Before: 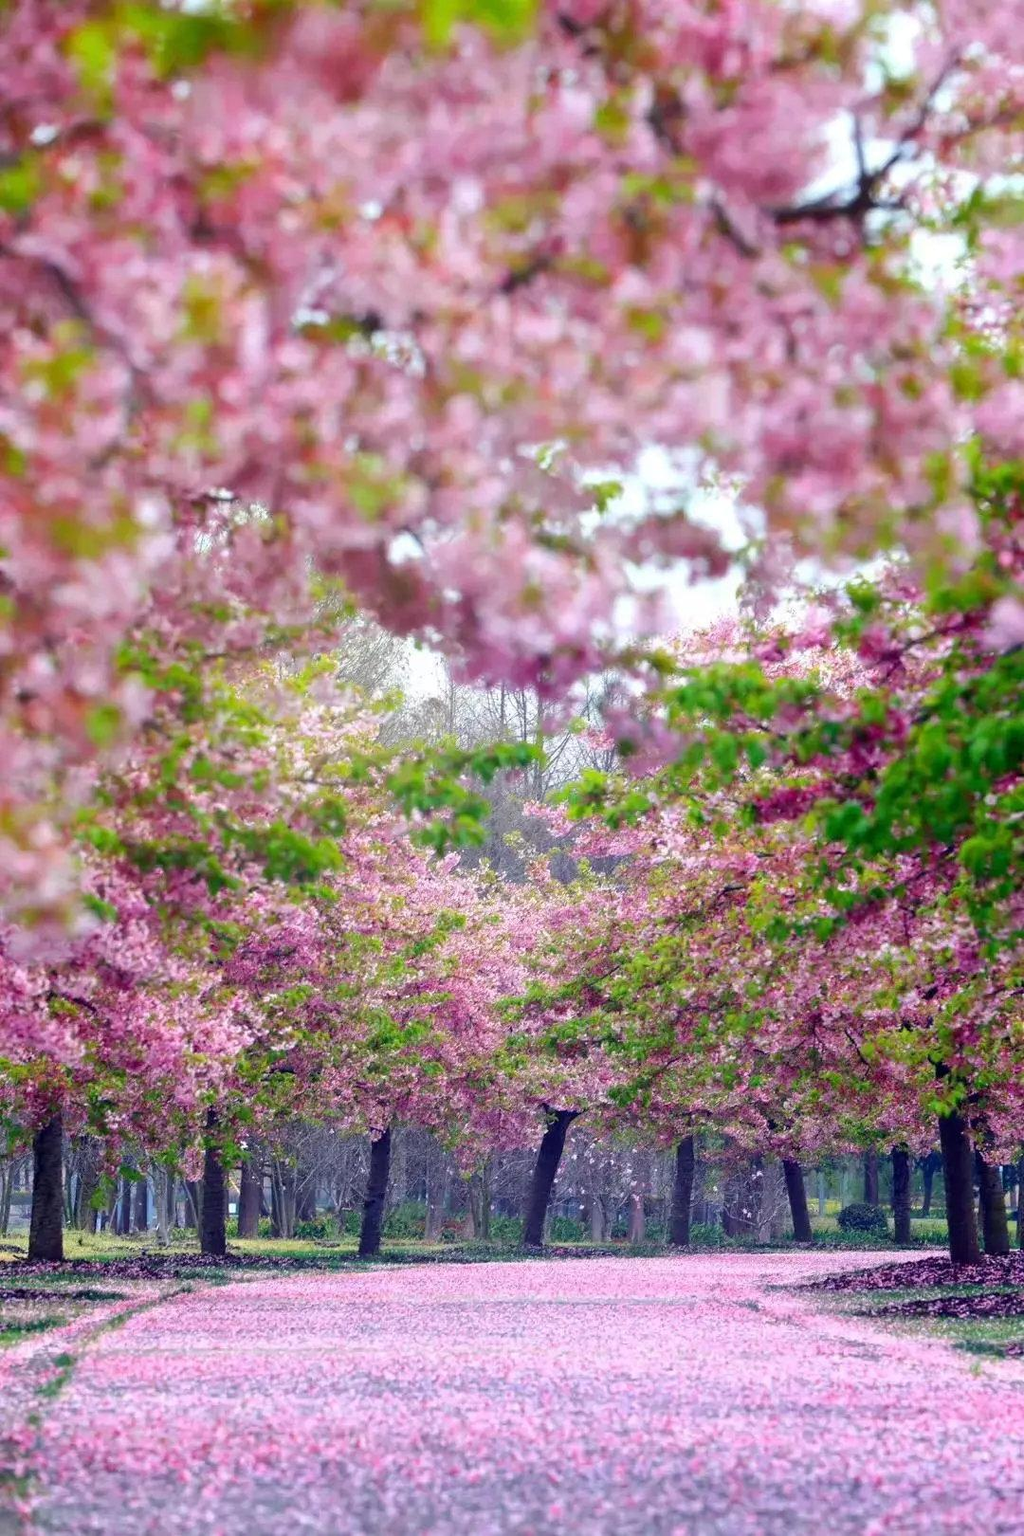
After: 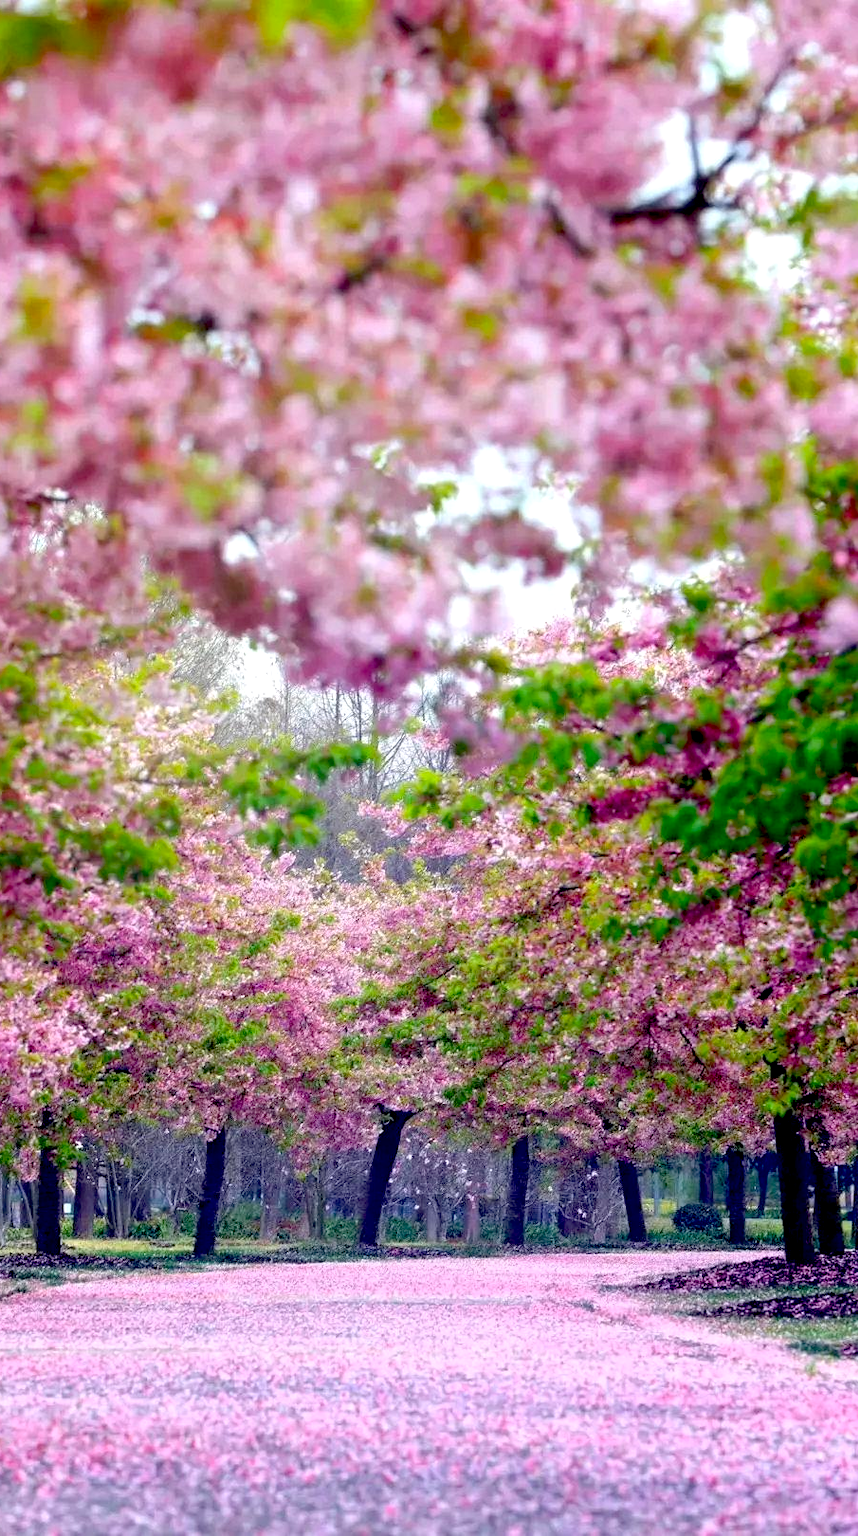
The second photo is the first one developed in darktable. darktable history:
crop: left 16.145%
exposure: black level correction 0.025, exposure 0.182 EV, compensate highlight preservation false
